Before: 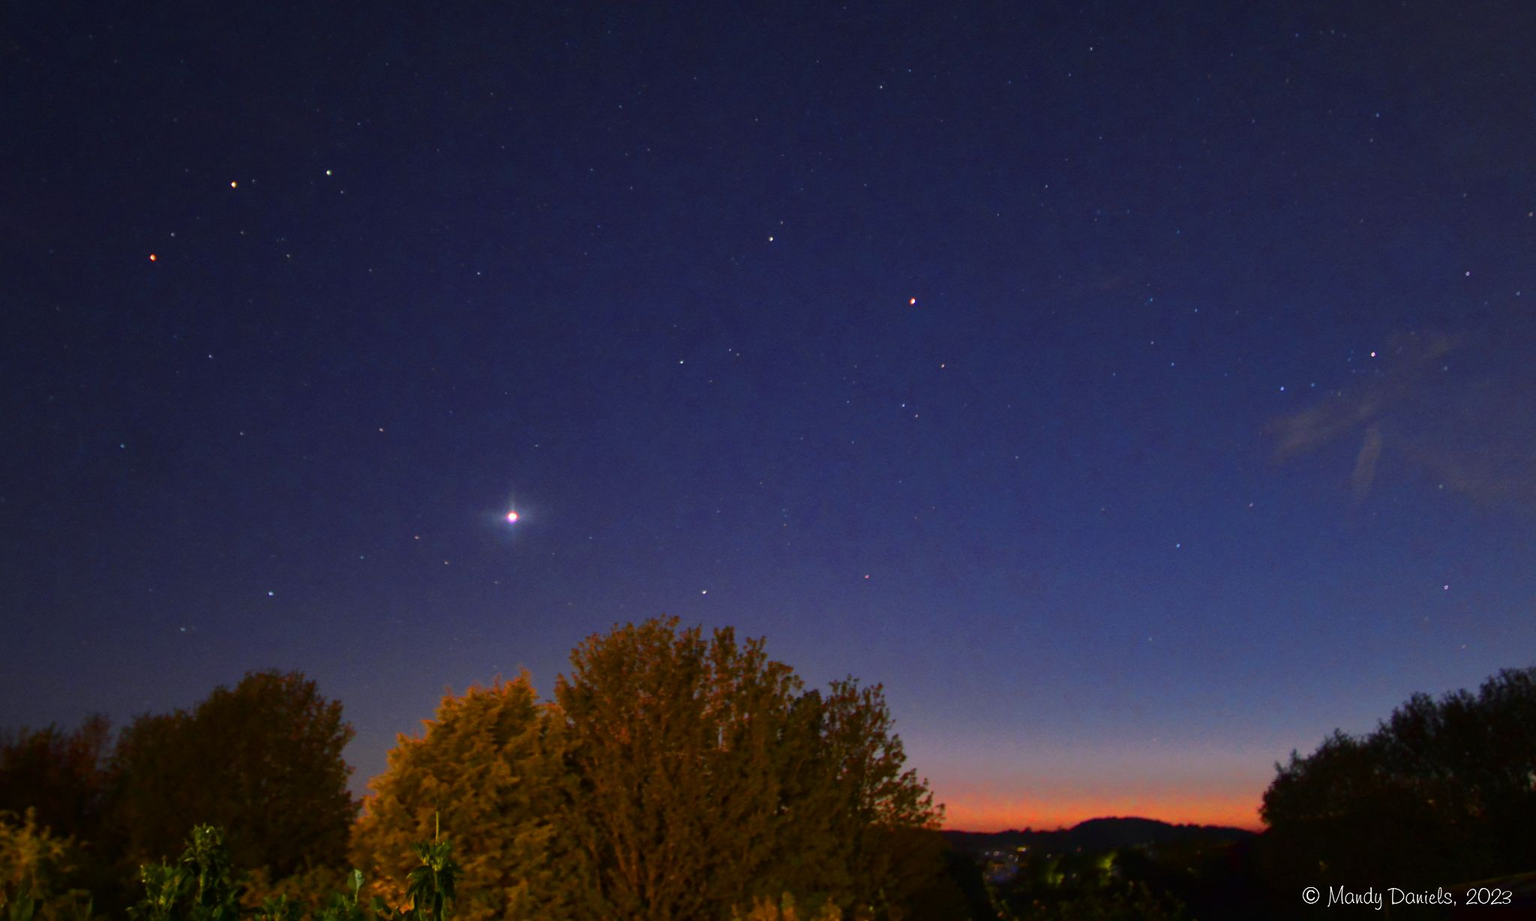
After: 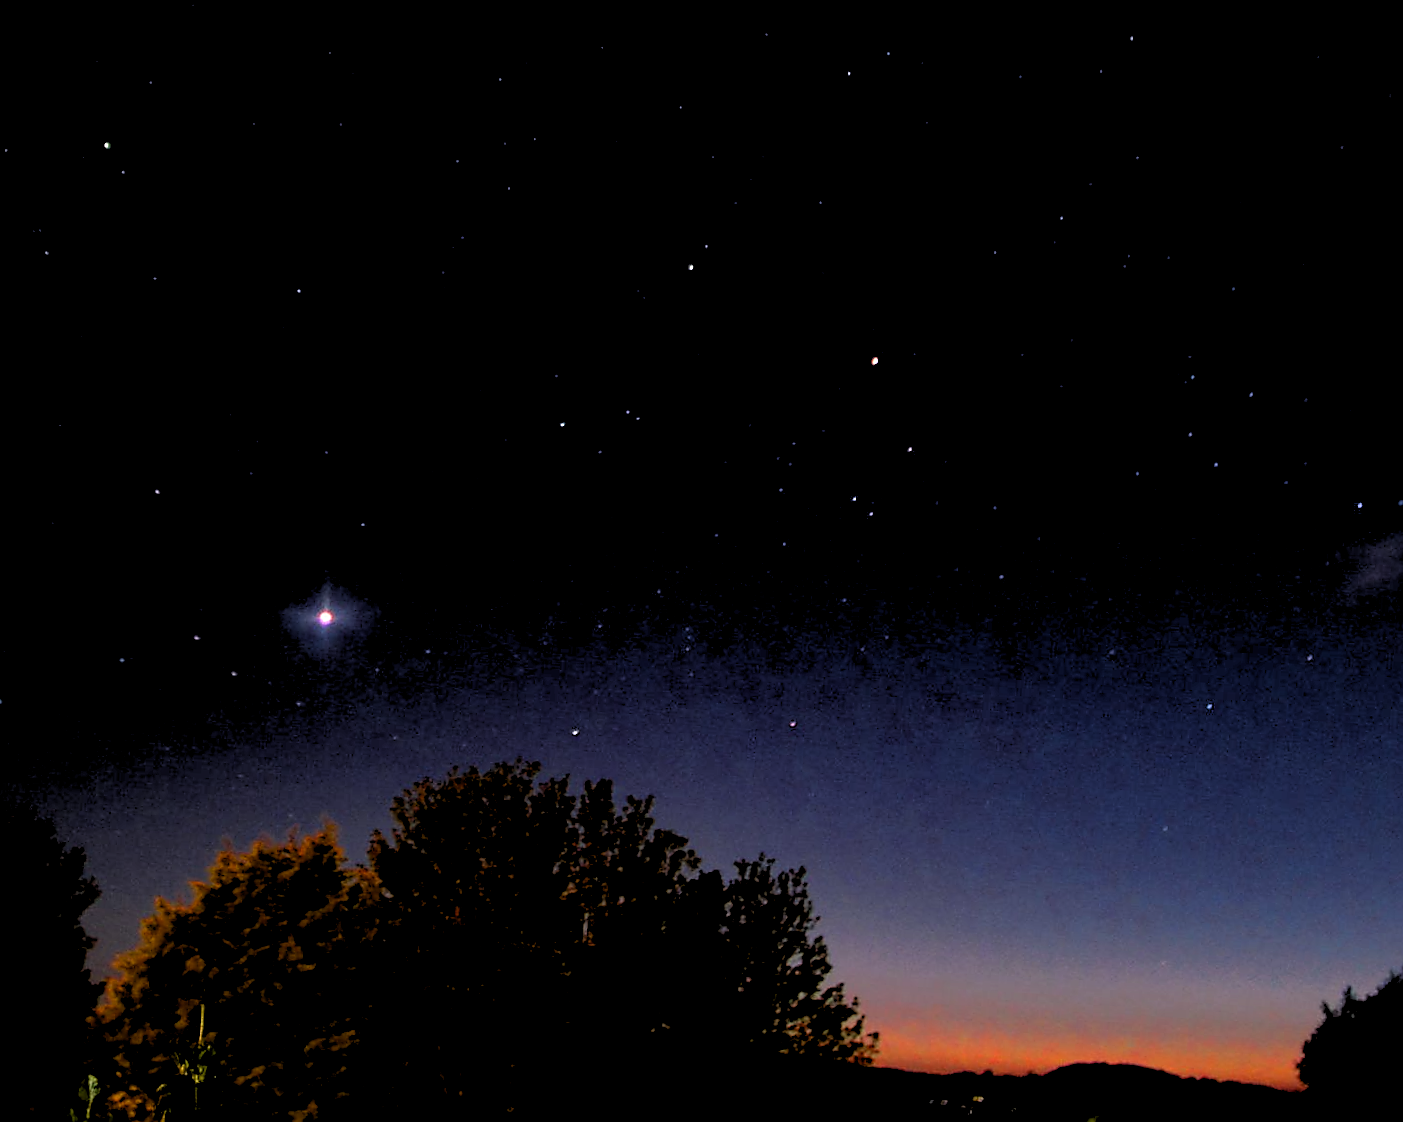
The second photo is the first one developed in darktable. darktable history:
sharpen: radius 1.4, amount 1.25, threshold 0.7
rgb levels: levels [[0.034, 0.472, 0.904], [0, 0.5, 1], [0, 0.5, 1]]
crop and rotate: angle -3.27°, left 14.277%, top 0.028%, right 10.766%, bottom 0.028%
exposure: black level correction 0.009, compensate highlight preservation false
